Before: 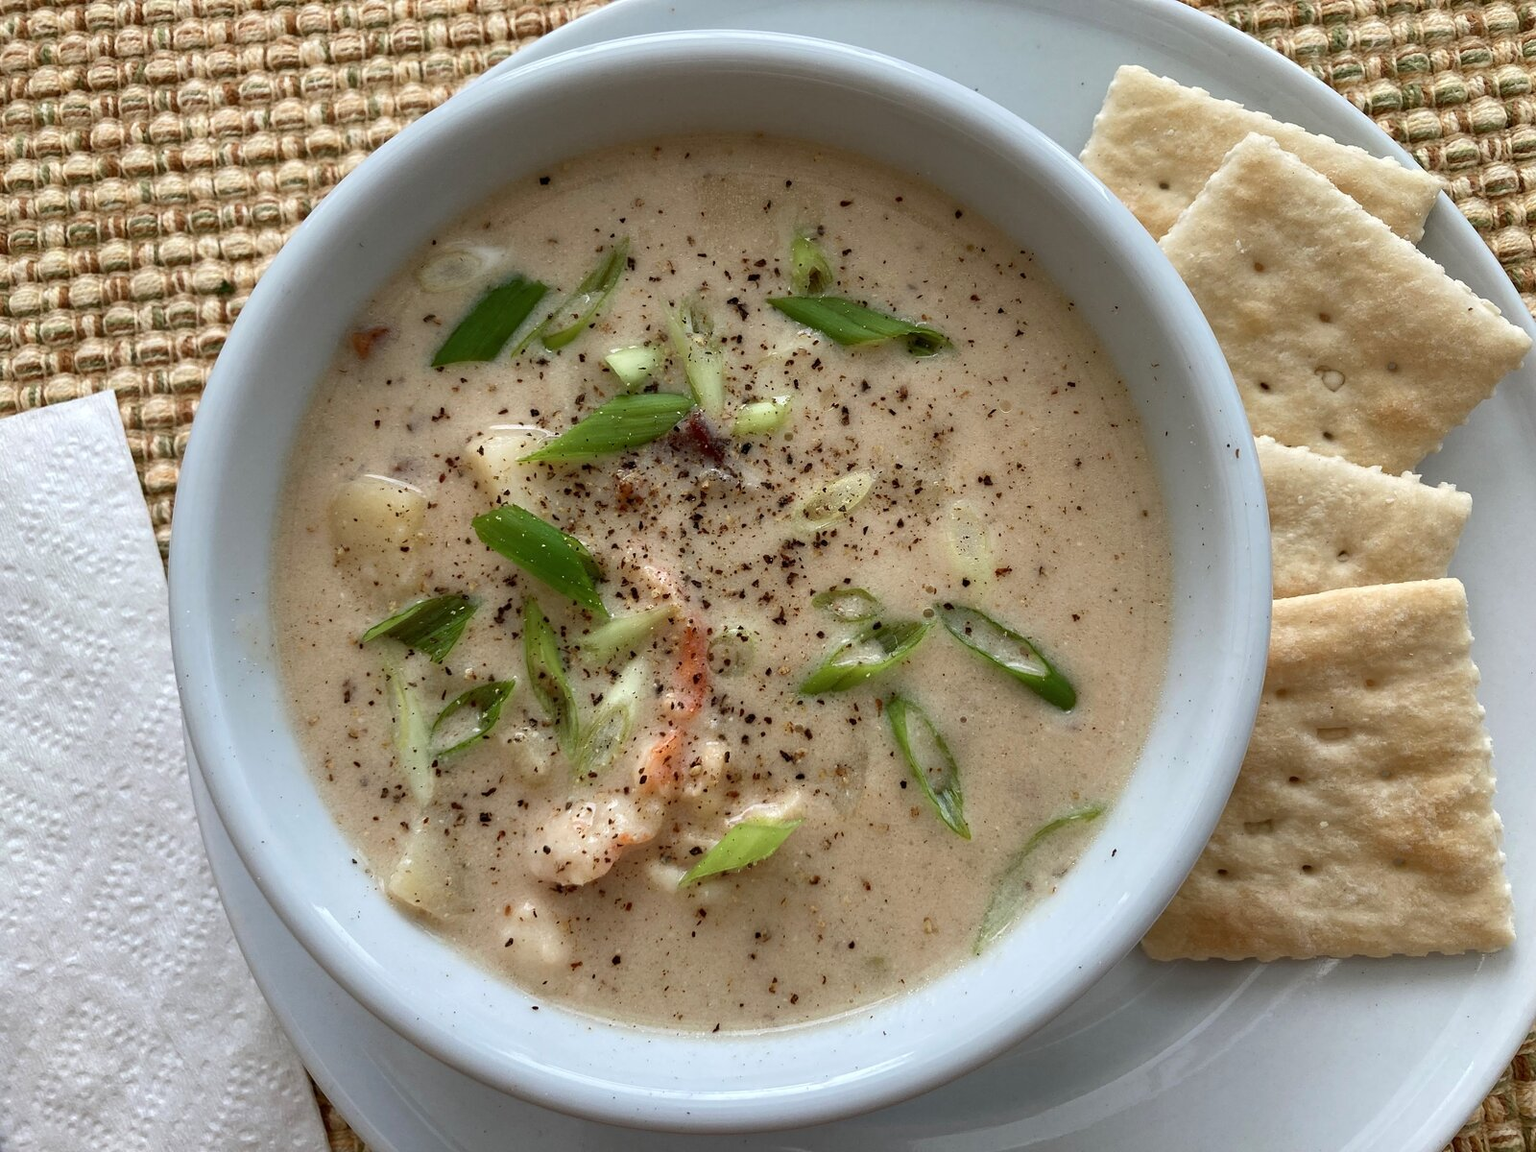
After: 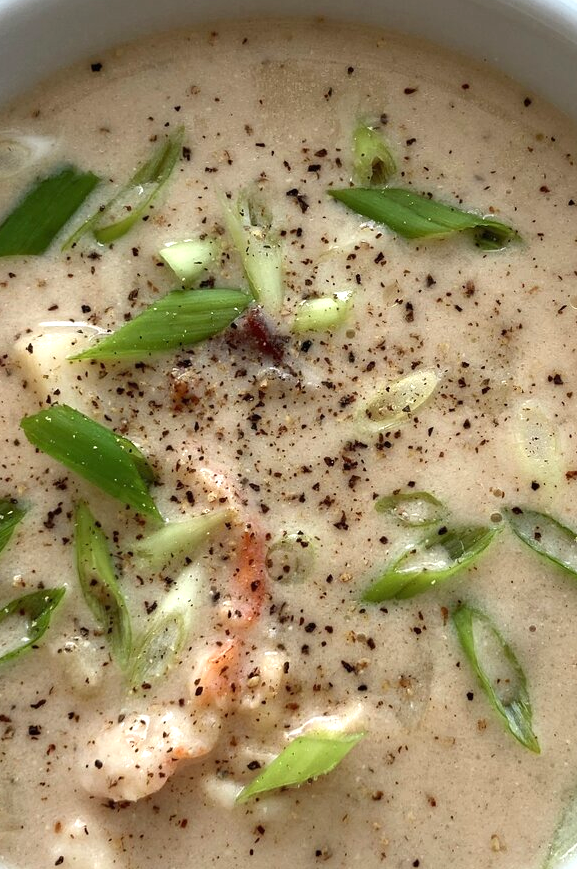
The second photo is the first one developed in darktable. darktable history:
crop and rotate: left 29.491%, top 10.16%, right 34.41%, bottom 17.394%
exposure: black level correction 0, exposure 0.499 EV, compensate exposure bias true, compensate highlight preservation false
